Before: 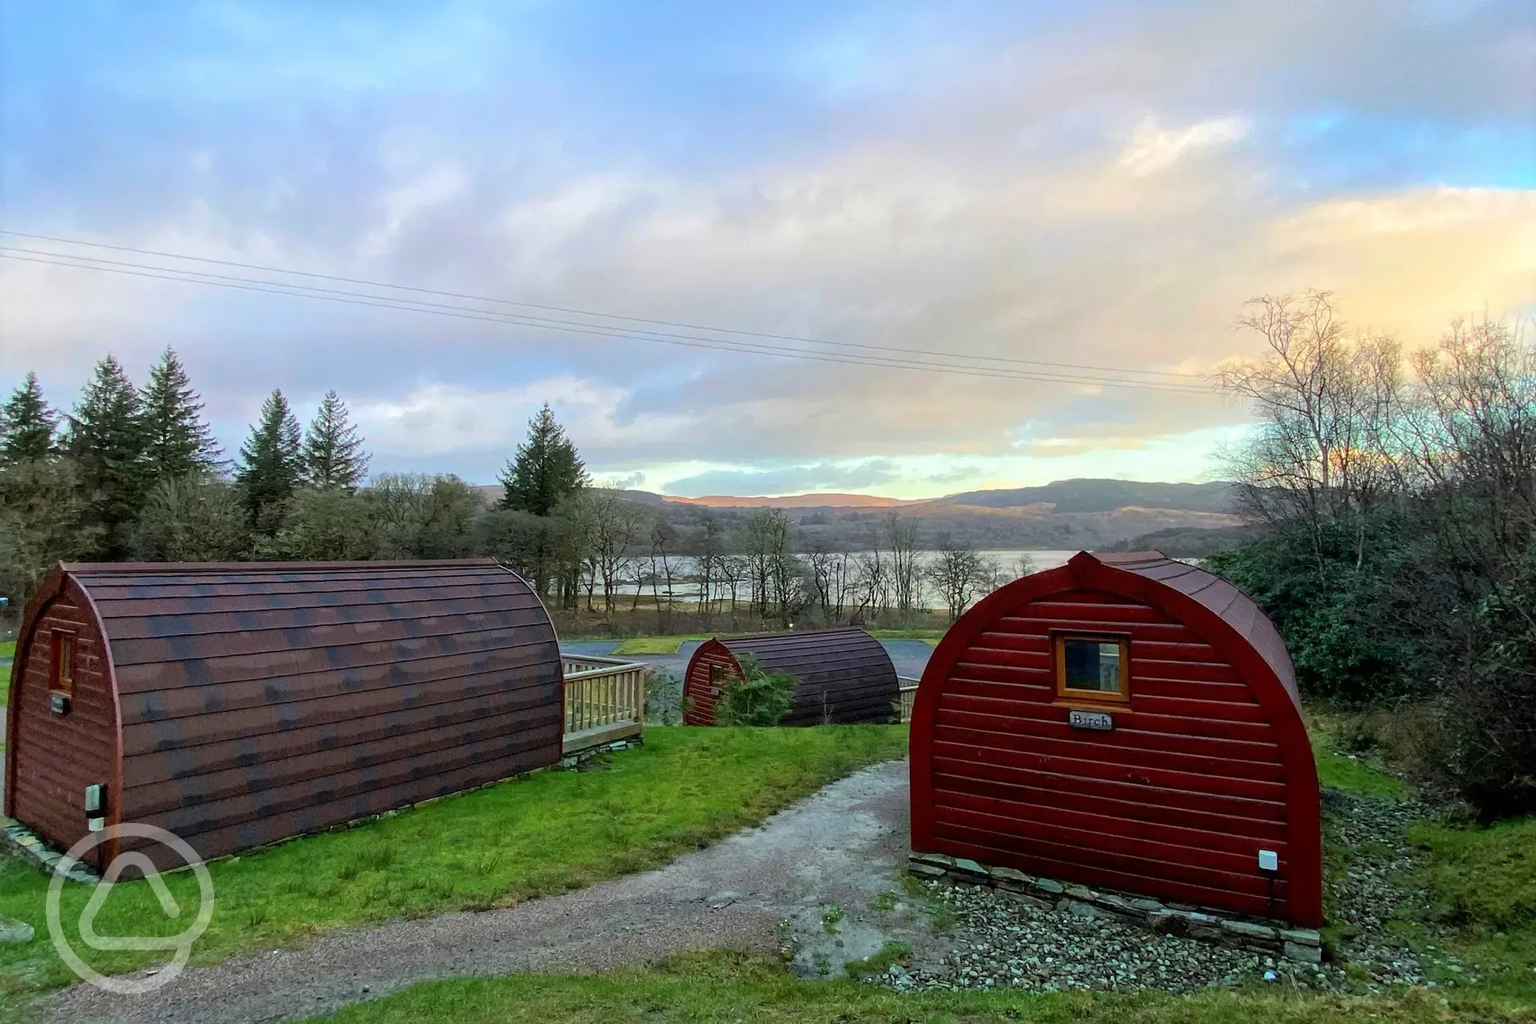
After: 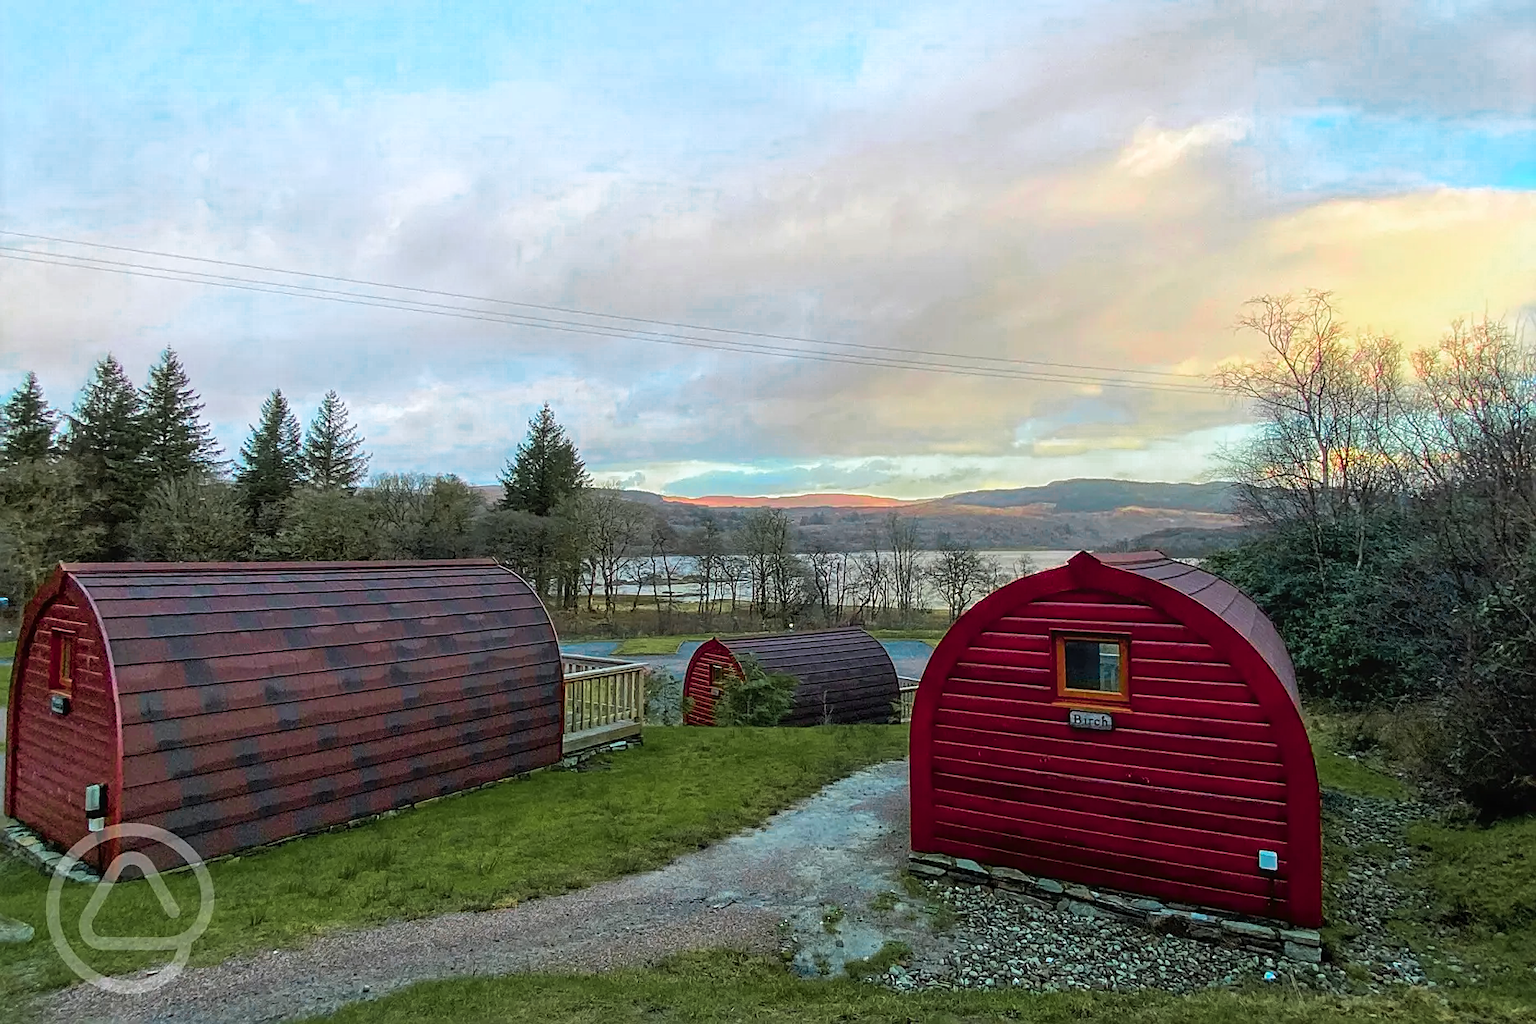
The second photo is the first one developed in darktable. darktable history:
sharpen: on, module defaults
color zones: curves: ch0 [(0, 0.533) (0.126, 0.533) (0.234, 0.533) (0.368, 0.357) (0.5, 0.5) (0.625, 0.5) (0.74, 0.637) (0.875, 0.5)]; ch1 [(0.004, 0.708) (0.129, 0.662) (0.25, 0.5) (0.375, 0.331) (0.496, 0.396) (0.625, 0.649) (0.739, 0.26) (0.875, 0.5) (1, 0.478)]; ch2 [(0, 0.409) (0.132, 0.403) (0.236, 0.558) (0.379, 0.448) (0.5, 0.5) (0.625, 0.5) (0.691, 0.39) (0.875, 0.5)]
velvia: on, module defaults
local contrast: detail 109%
